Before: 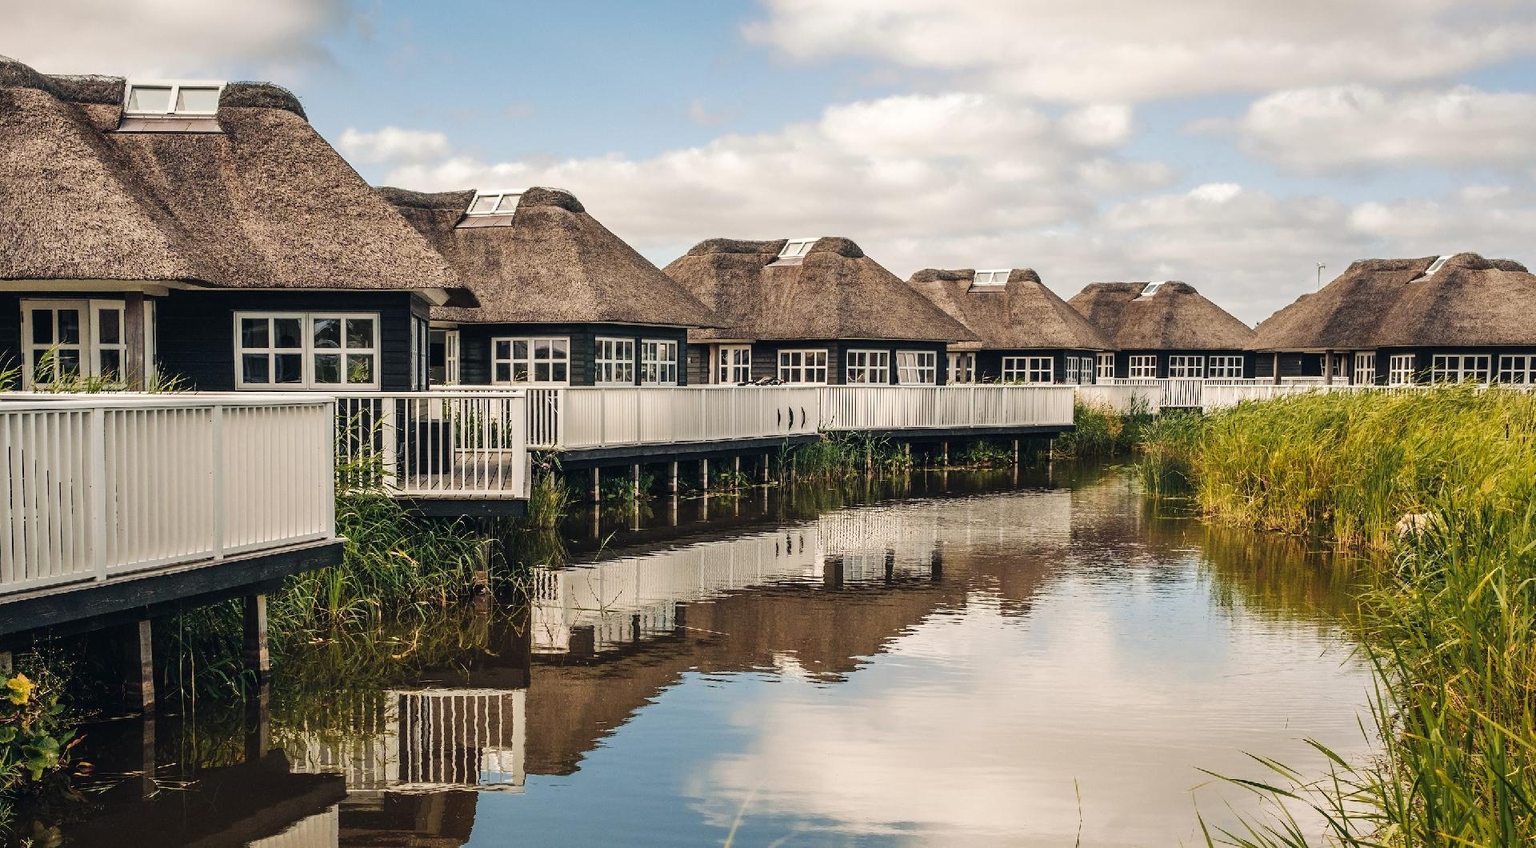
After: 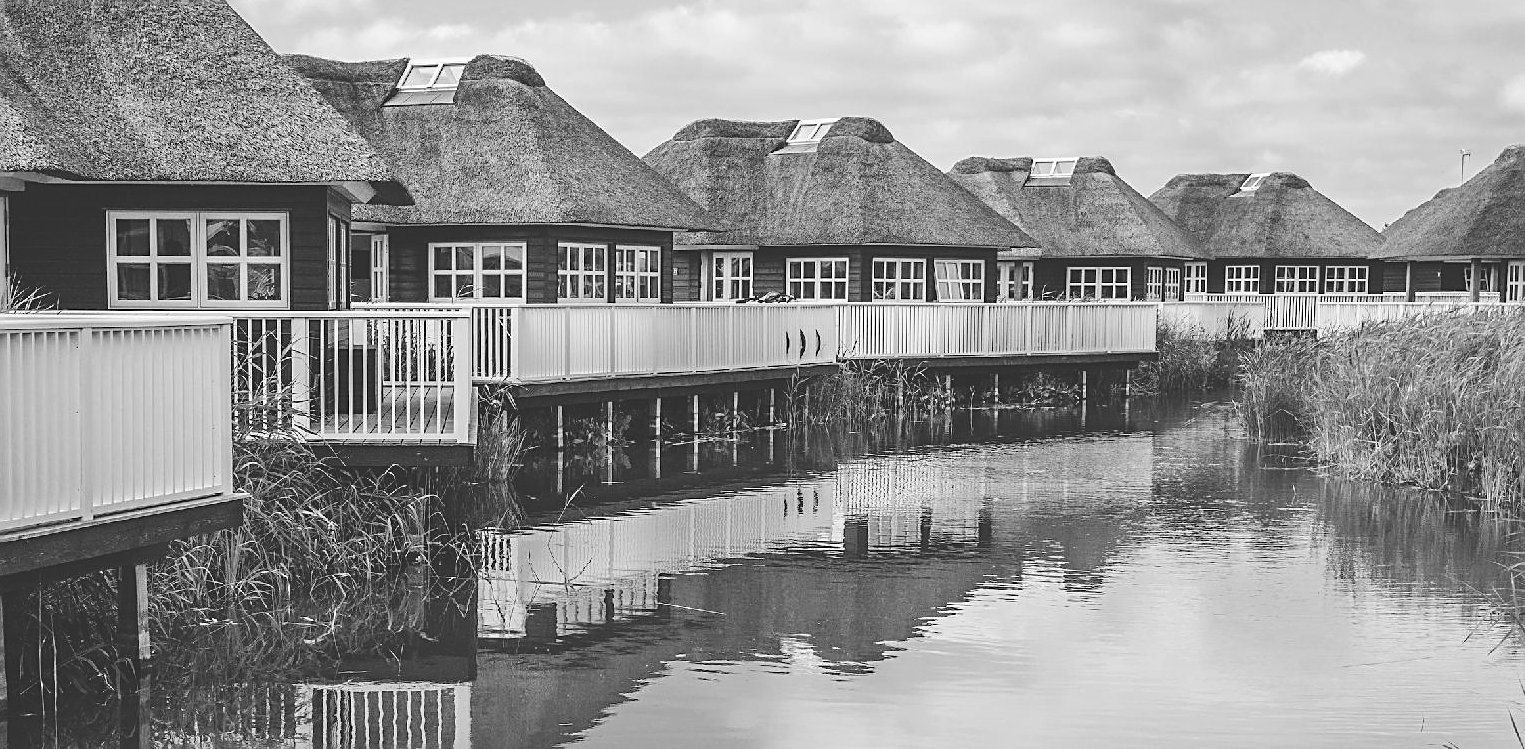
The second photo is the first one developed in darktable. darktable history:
crop: left 9.712%, top 16.928%, right 10.845%, bottom 12.332%
monochrome: on, module defaults
contrast brightness saturation: brightness 0.13
sharpen: on, module defaults
tone equalizer: on, module defaults
exposure: black level correction -0.015, exposure -0.125 EV, compensate highlight preservation false
